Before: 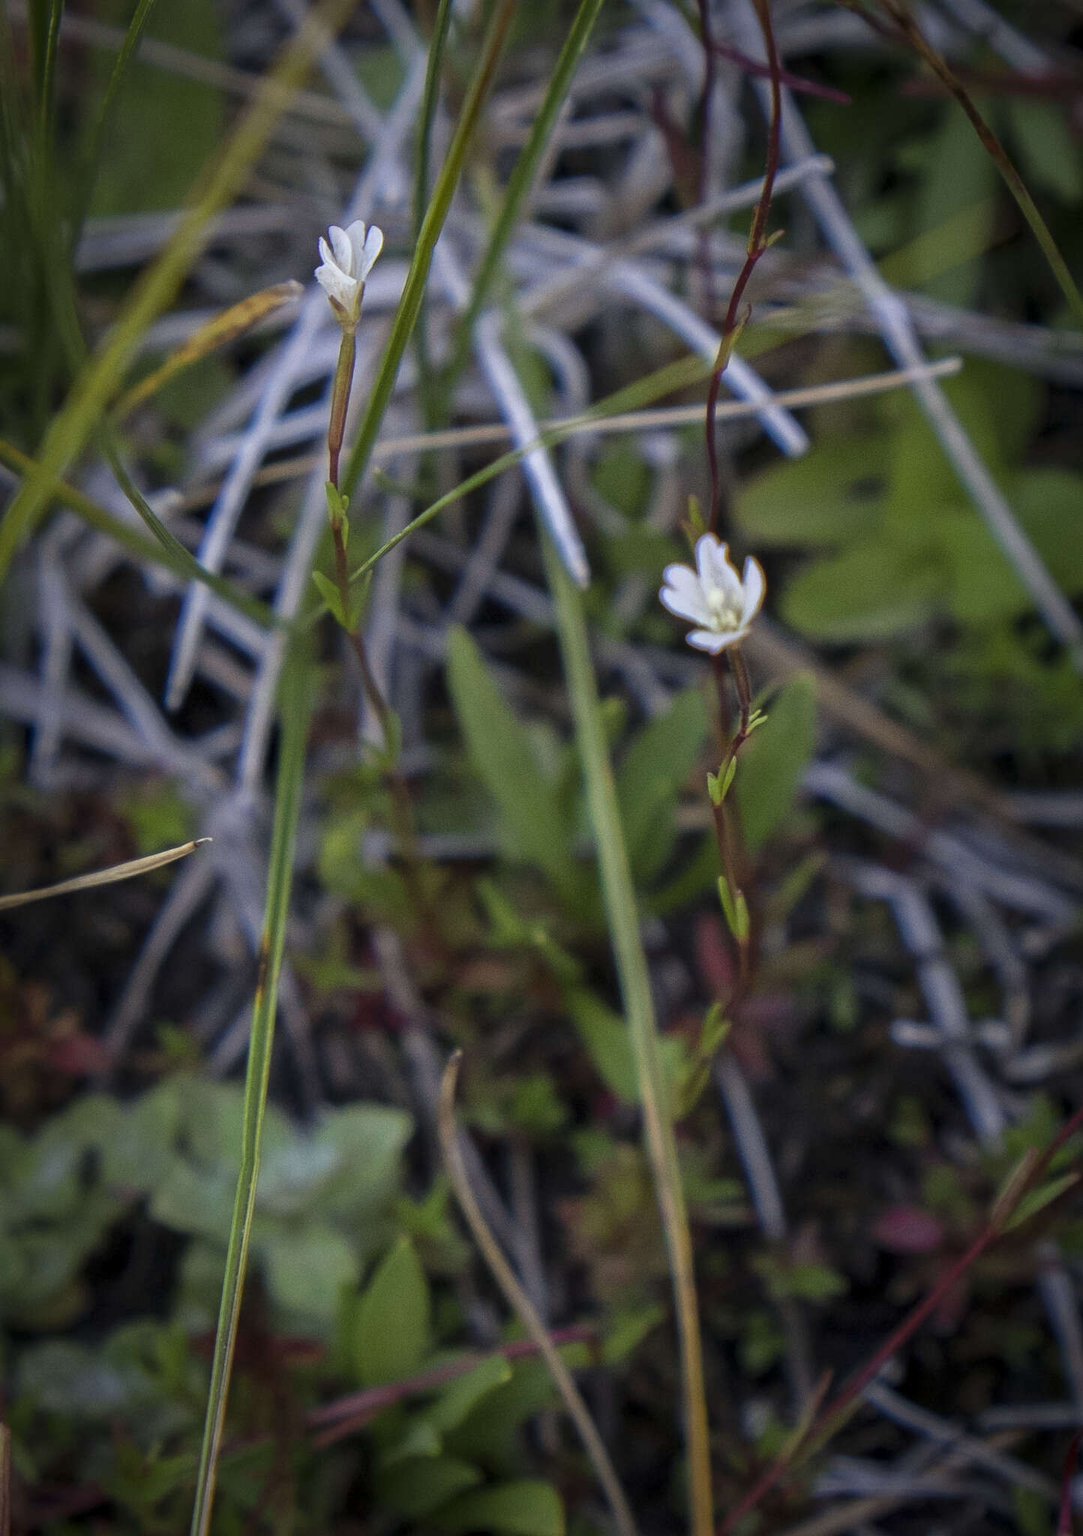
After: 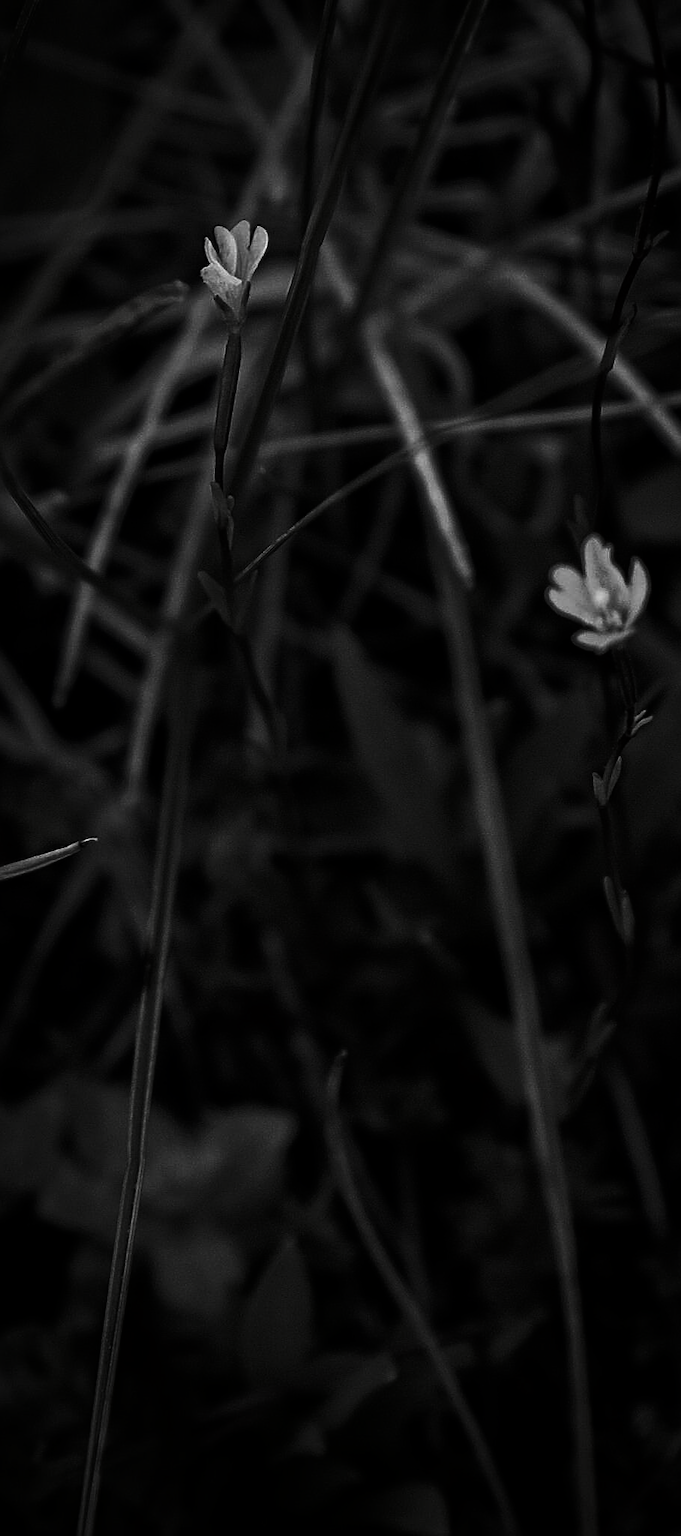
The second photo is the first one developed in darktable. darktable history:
sharpen: on, module defaults
contrast brightness saturation: contrast 0.015, brightness -0.987, saturation -0.989
color balance rgb: perceptual saturation grading › global saturation 33.674%
crop: left 10.646%, right 26.361%
